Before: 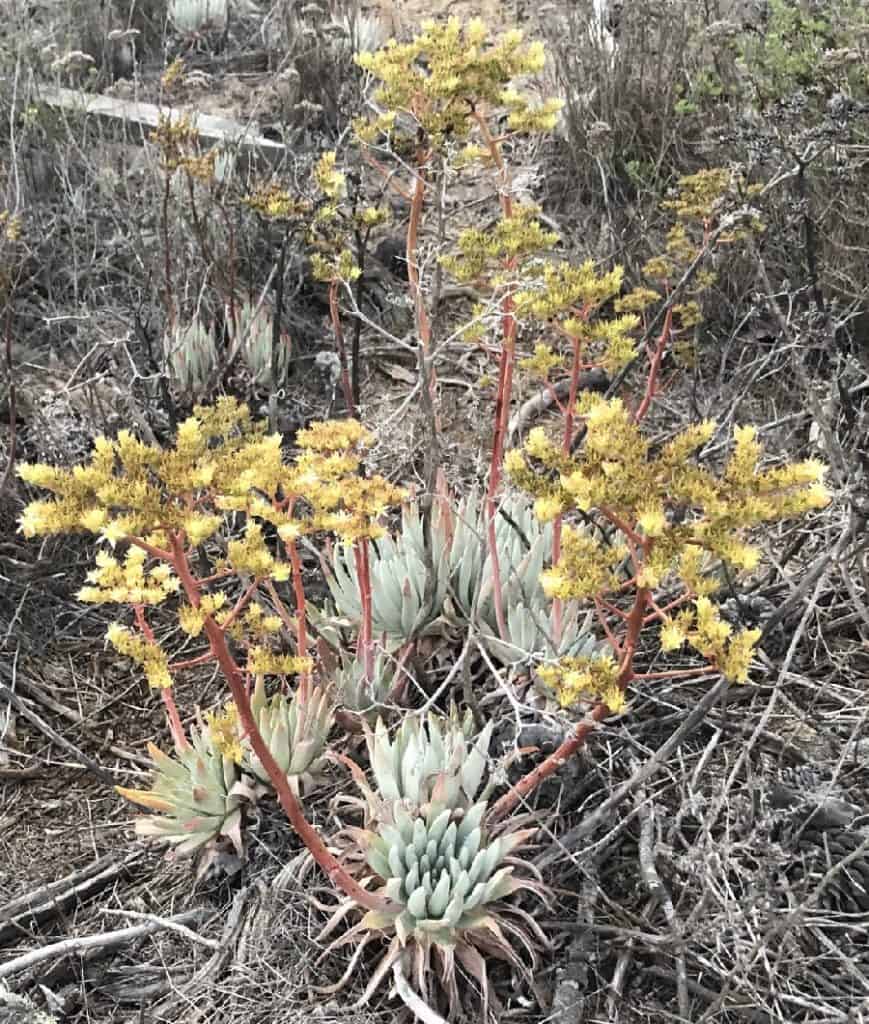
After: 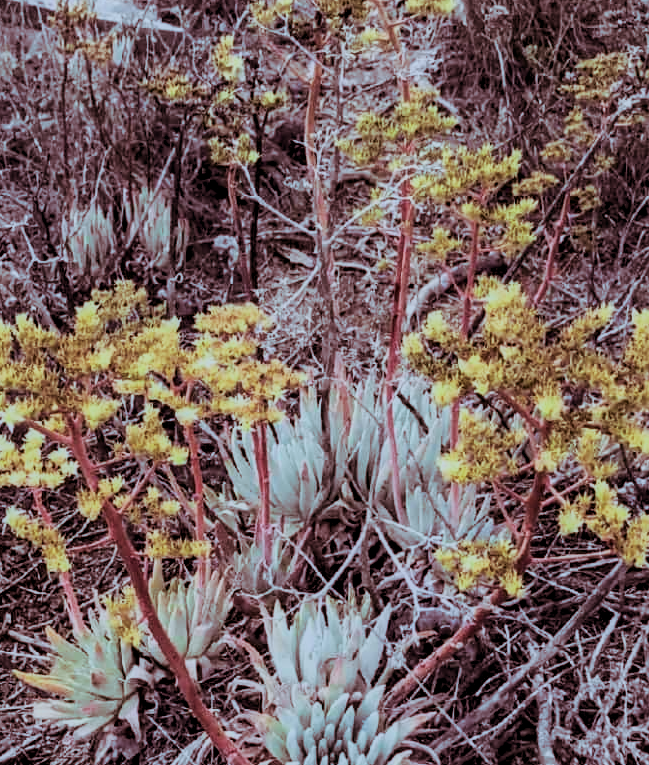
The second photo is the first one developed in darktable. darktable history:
crop and rotate: left 11.831%, top 11.346%, right 13.429%, bottom 13.899%
white balance: red 0.926, green 1.003, blue 1.133
contrast brightness saturation: contrast 0.12, brightness -0.12, saturation 0.2
split-toning: highlights › hue 180°
filmic rgb: black relative exposure -7.32 EV, white relative exposure 5.09 EV, hardness 3.2
local contrast: on, module defaults
